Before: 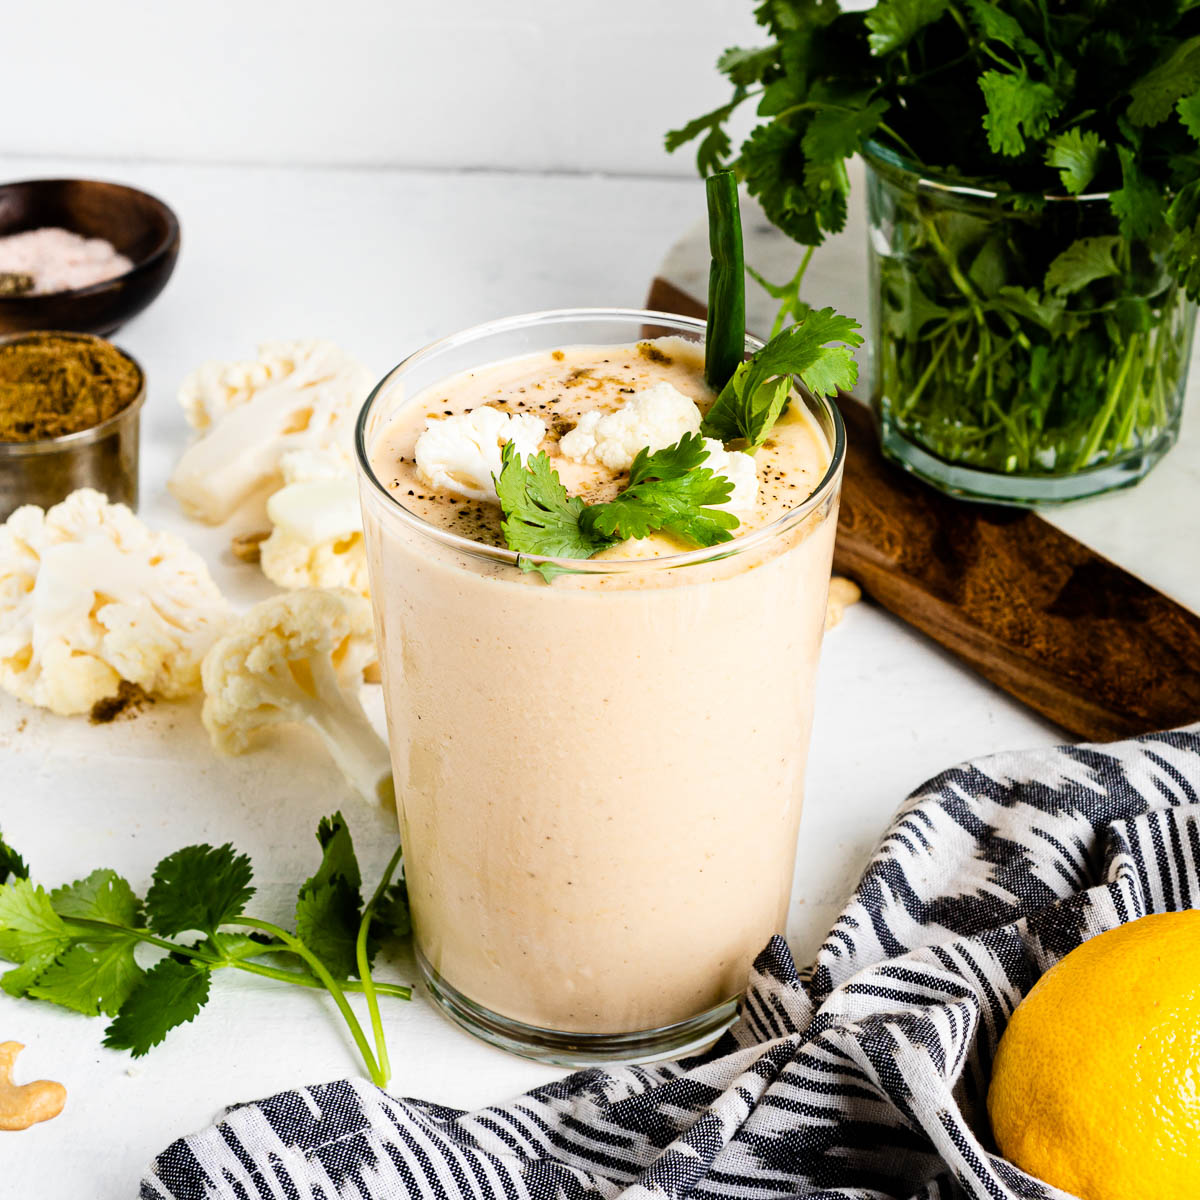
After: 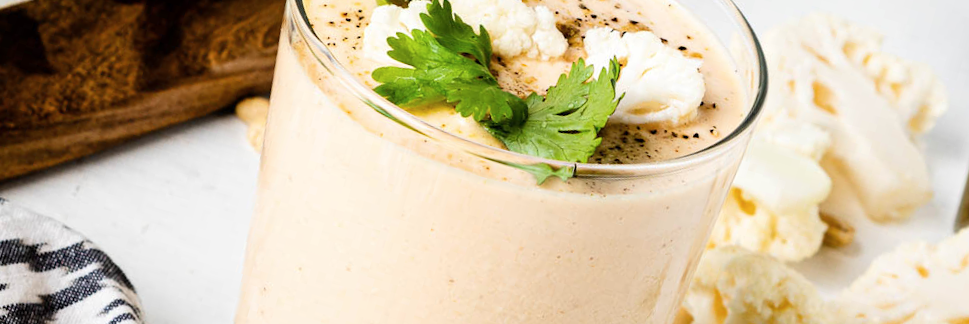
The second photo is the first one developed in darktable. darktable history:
crop and rotate: angle 16.12°, top 30.835%, bottom 35.653%
contrast brightness saturation: saturation -0.05
